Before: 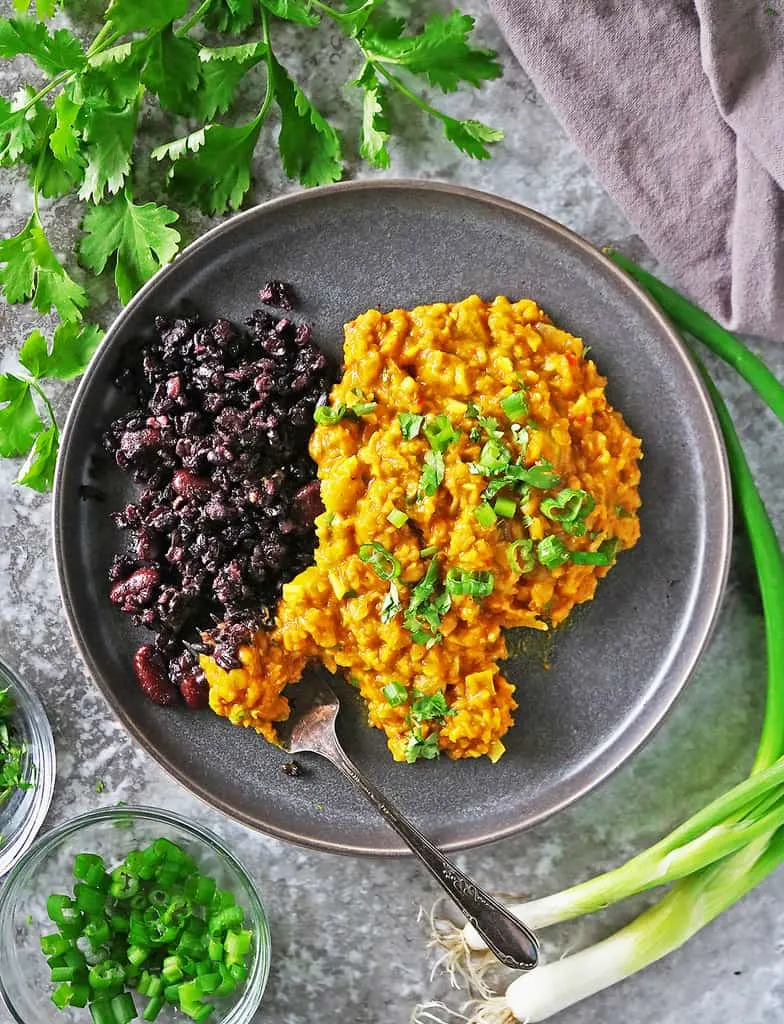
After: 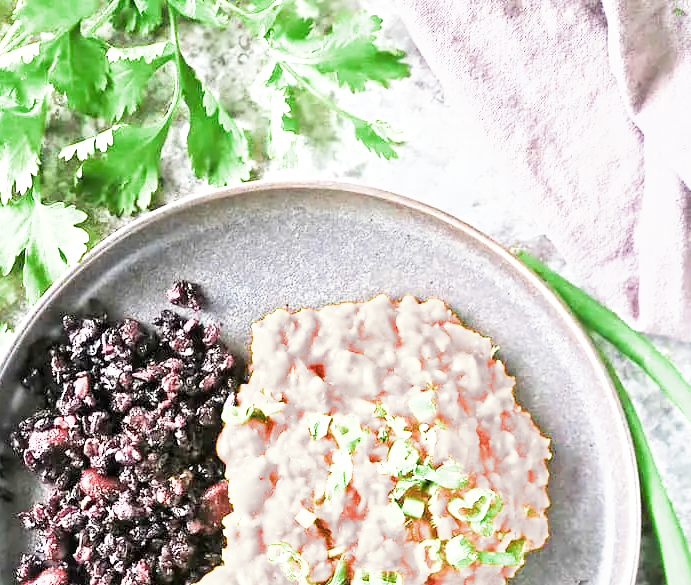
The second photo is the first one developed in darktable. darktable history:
filmic rgb: middle gray luminance 9.23%, black relative exposure -10.55 EV, white relative exposure 3.45 EV, threshold 6 EV, target black luminance 0%, hardness 5.98, latitude 59.69%, contrast 1.087, highlights saturation mix 5%, shadows ↔ highlights balance 29.23%, add noise in highlights 0, color science v3 (2019), use custom middle-gray values true, iterations of high-quality reconstruction 0, contrast in highlights soft, enable highlight reconstruction true
crop and rotate: left 11.812%, bottom 42.776%
exposure: black level correction 0, exposure 1.379 EV, compensate exposure bias true, compensate highlight preservation false
